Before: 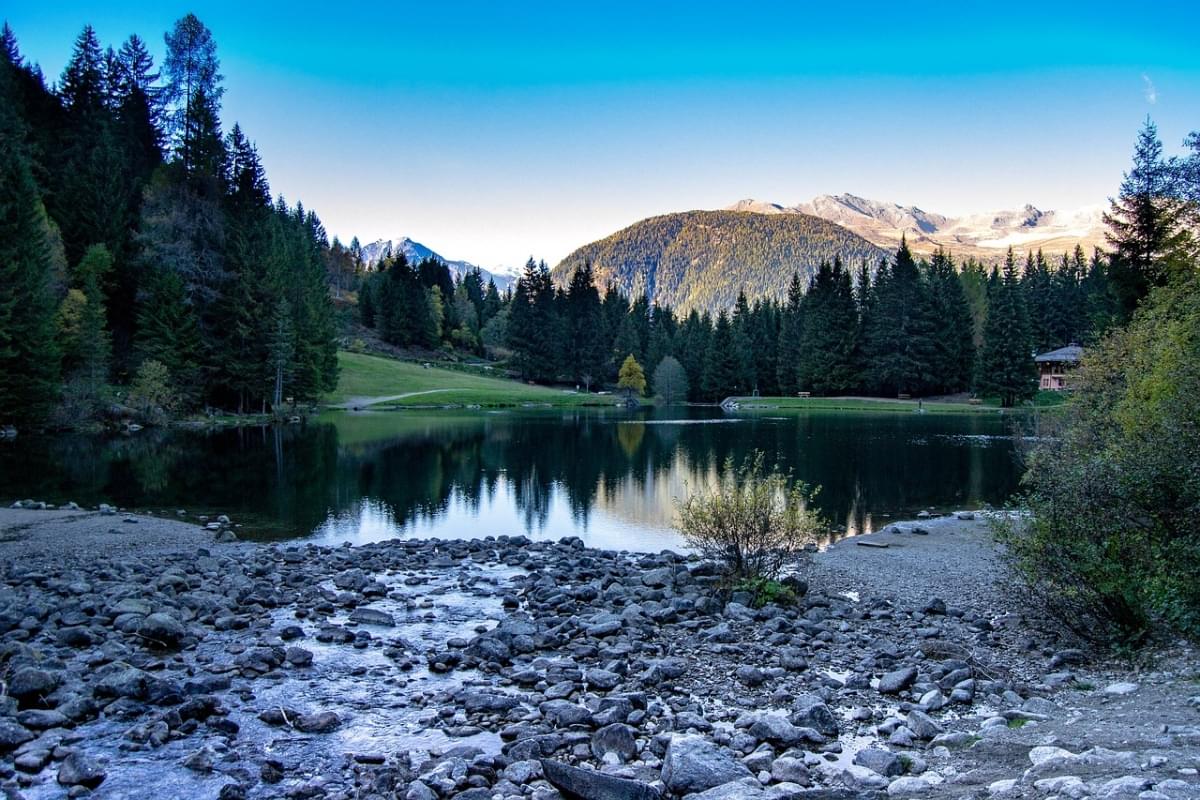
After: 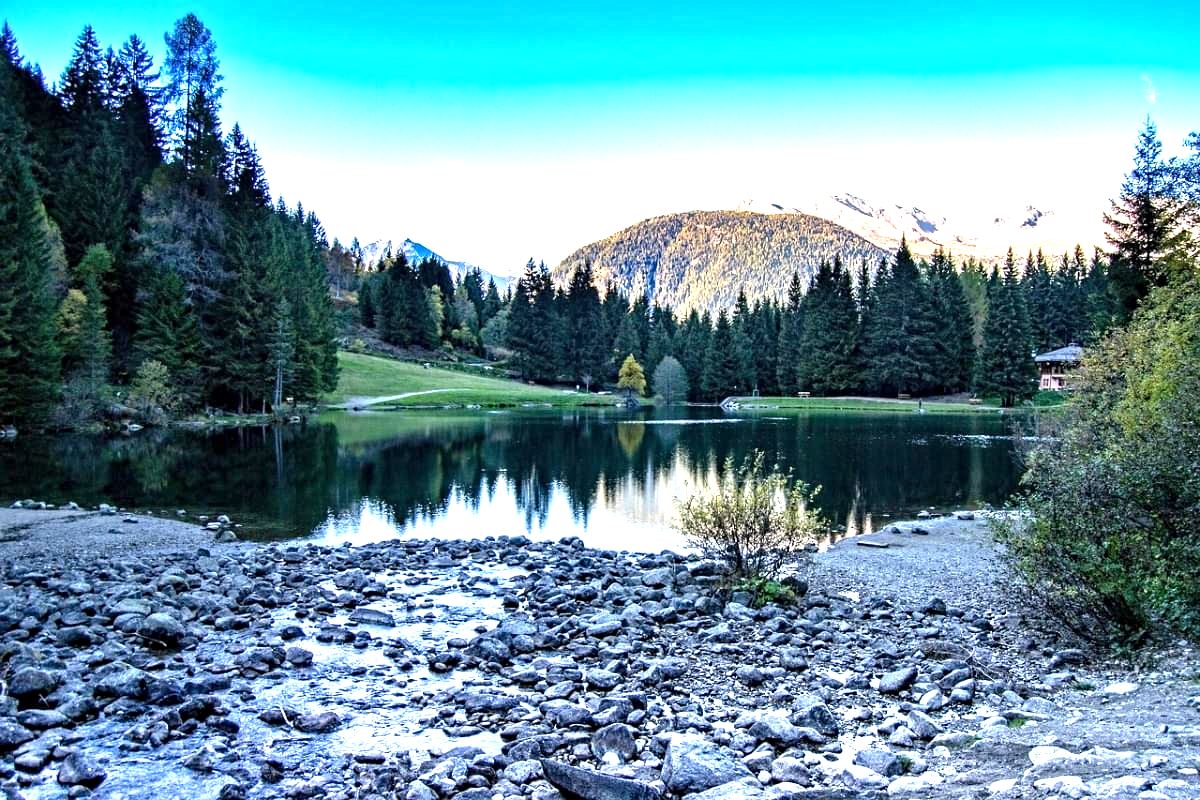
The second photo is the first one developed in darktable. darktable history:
contrast equalizer: y [[0.5, 0.501, 0.525, 0.597, 0.58, 0.514], [0.5 ×6], [0.5 ×6], [0 ×6], [0 ×6]]
exposure: black level correction 0, exposure 1.199 EV, compensate highlight preservation false
